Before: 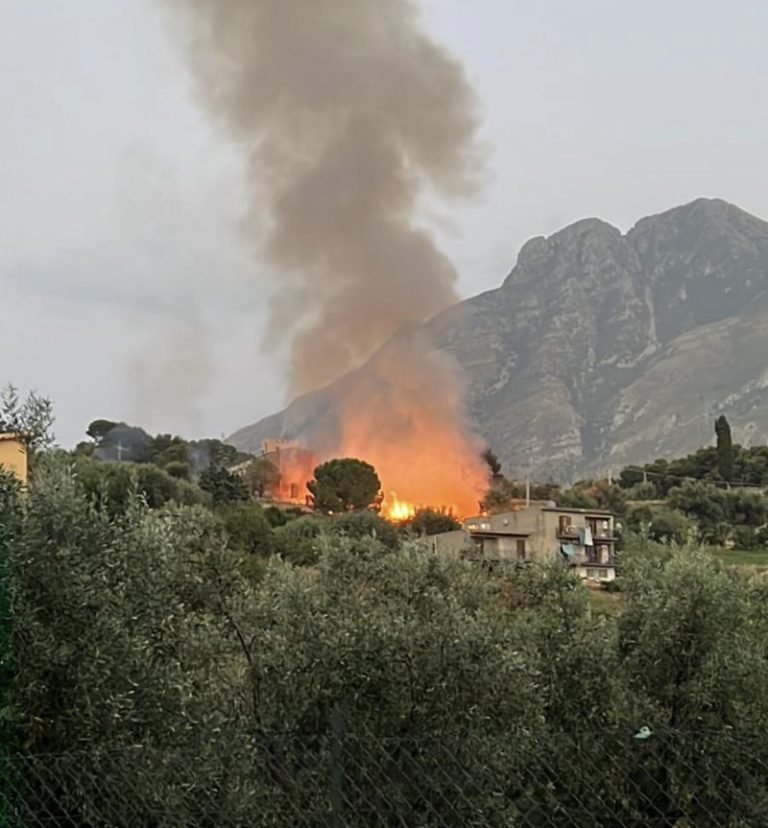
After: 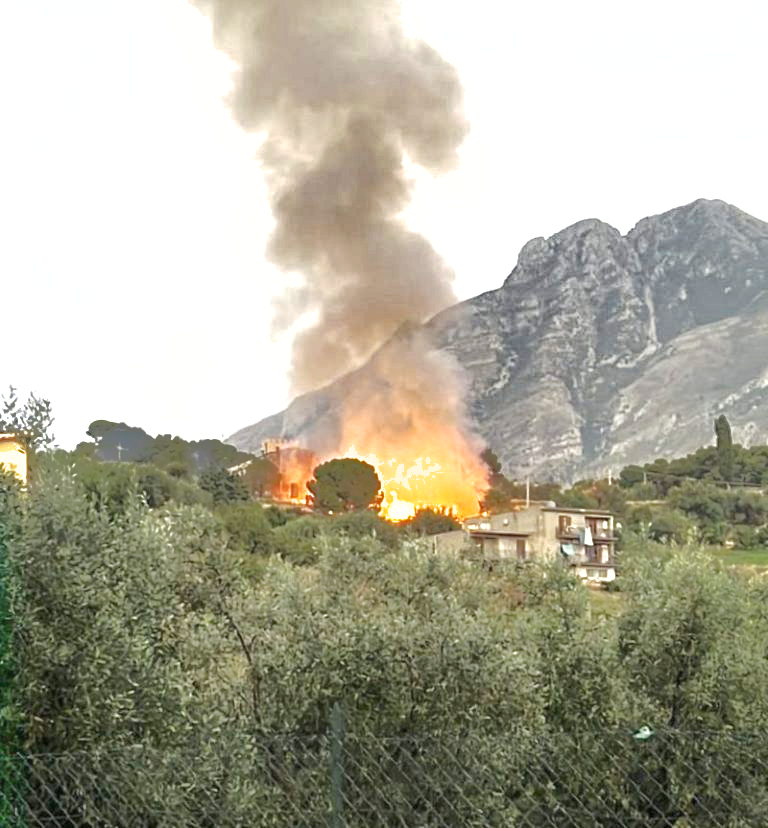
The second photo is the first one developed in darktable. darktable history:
exposure: black level correction 0, exposure 1.279 EV, compensate highlight preservation false
base curve: curves: ch0 [(0, 0) (0.204, 0.334) (0.55, 0.733) (1, 1)], preserve colors none
shadows and highlights: shadows 37.89, highlights -74.96
